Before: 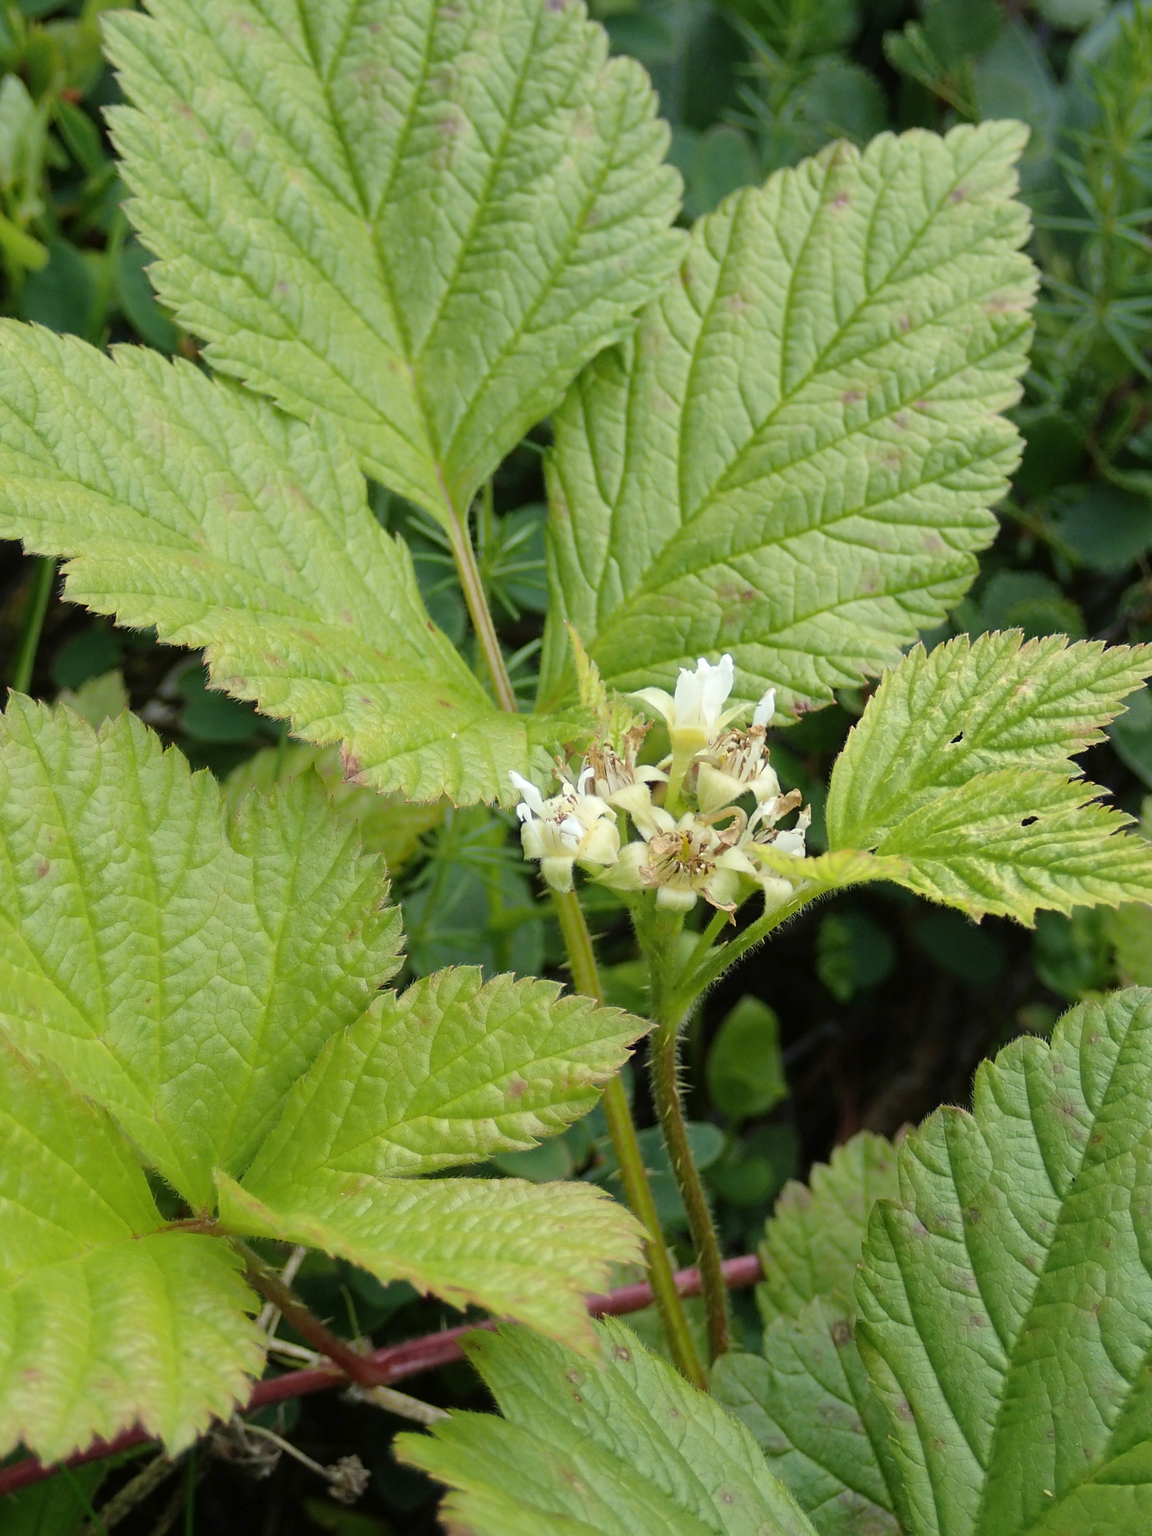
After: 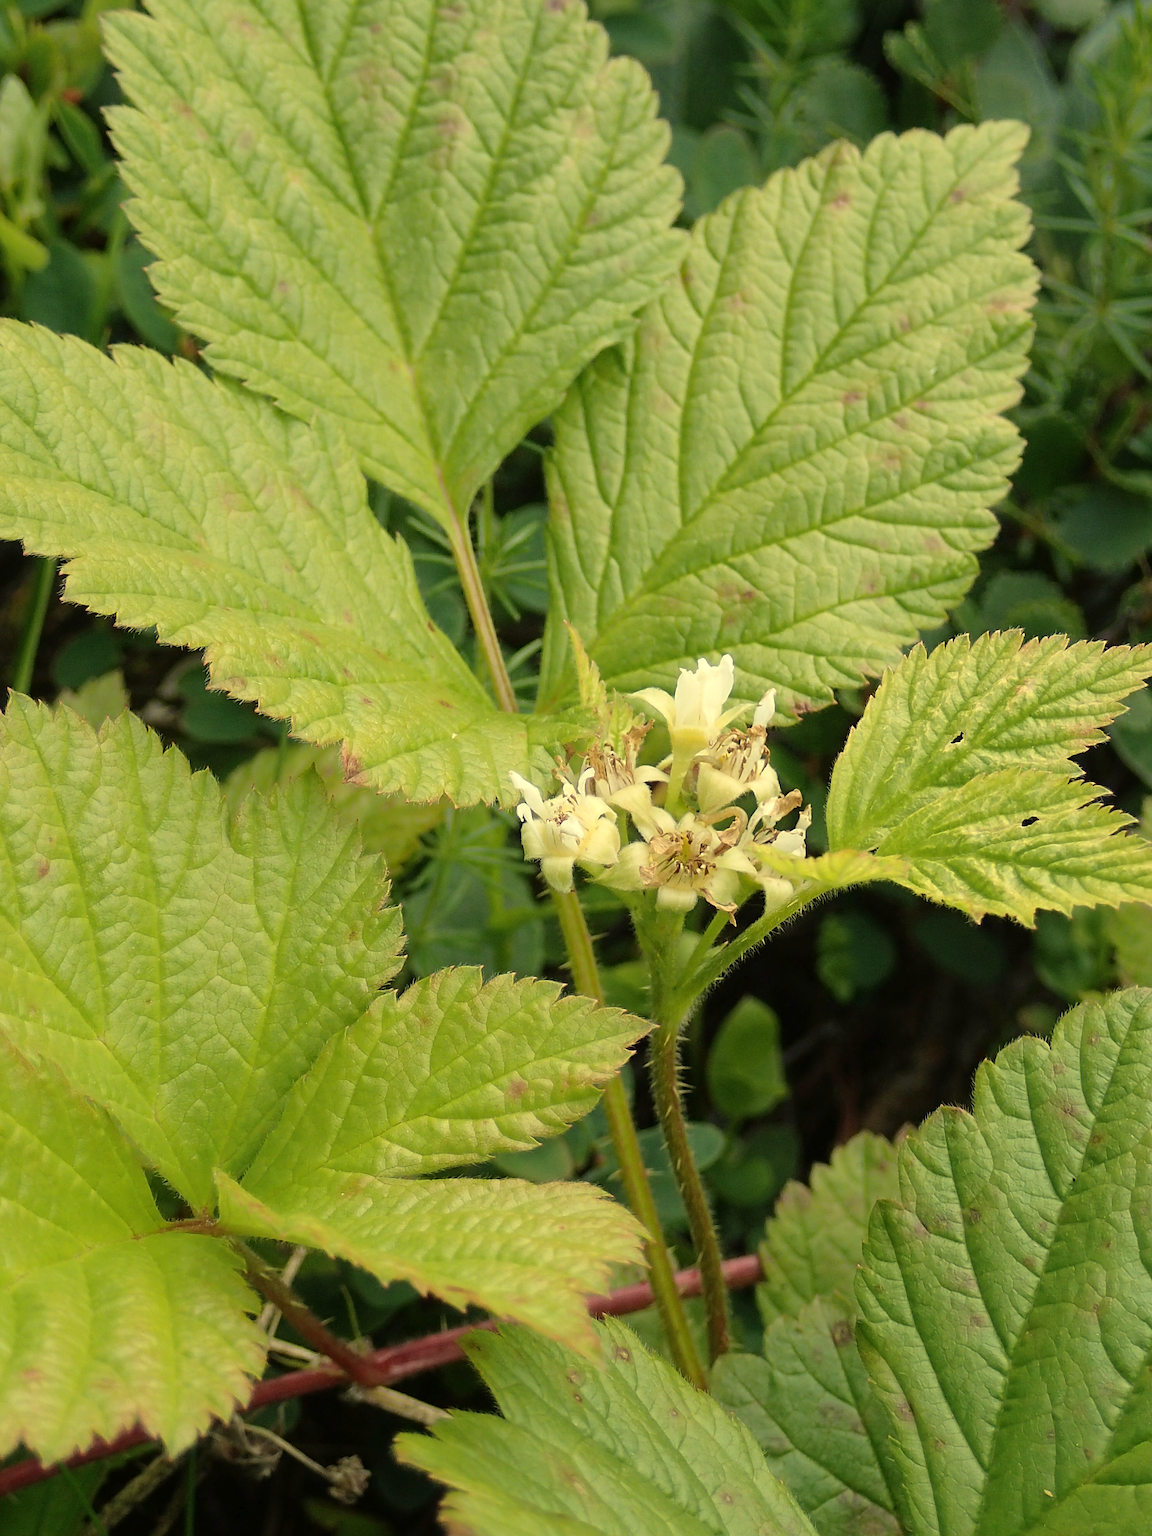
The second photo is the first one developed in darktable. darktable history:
sharpen: on, module defaults
white balance: red 1.08, blue 0.791
